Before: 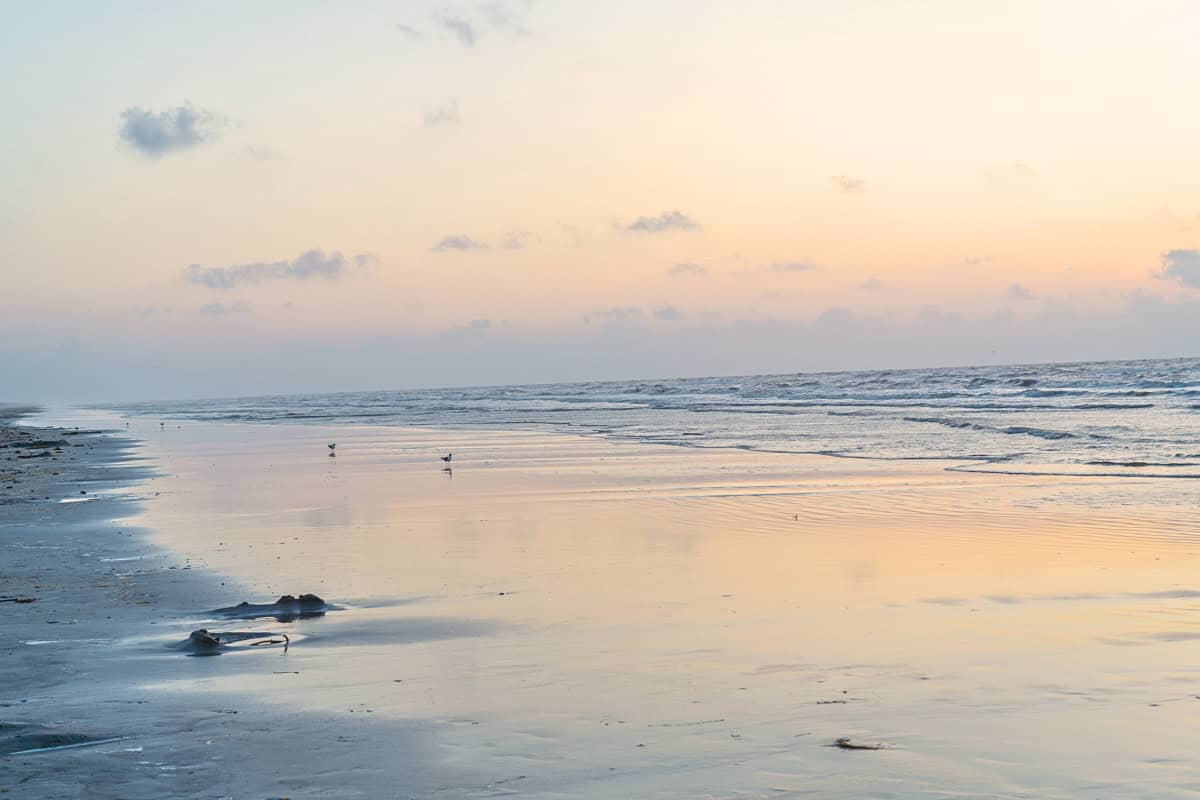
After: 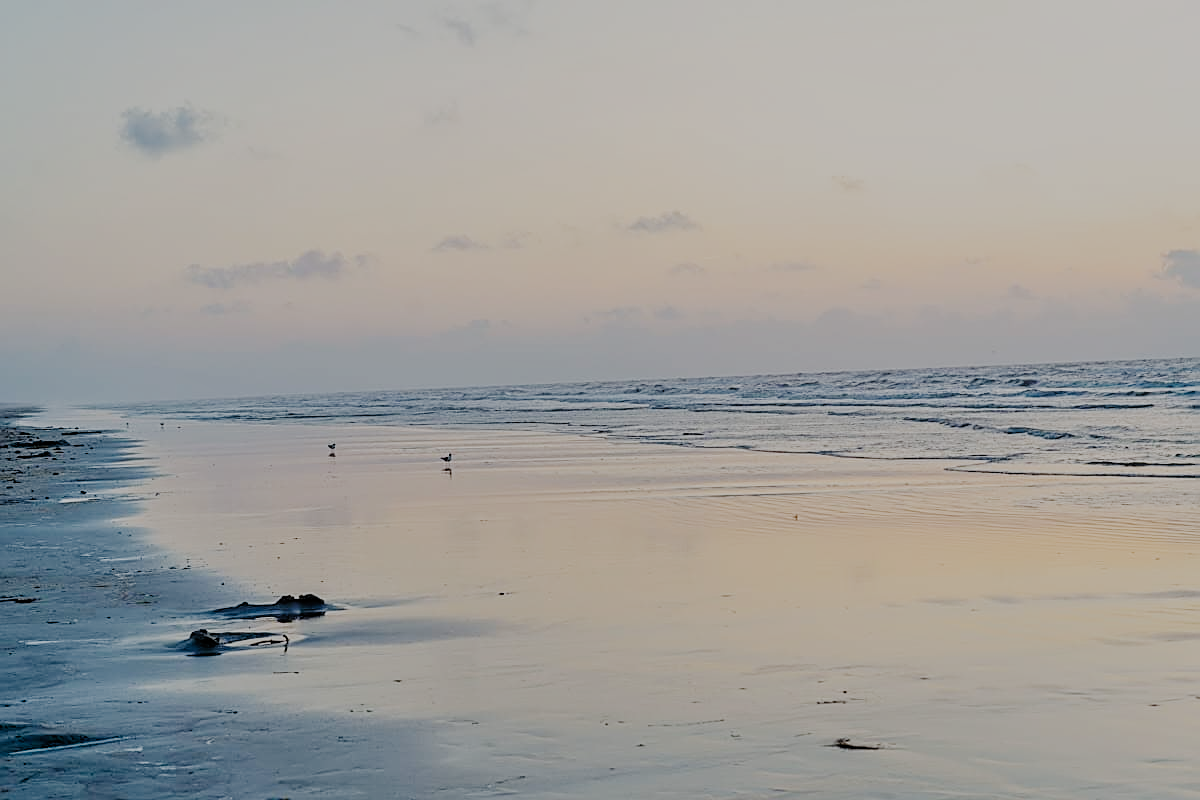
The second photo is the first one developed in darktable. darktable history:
filmic rgb: black relative exposure -4.18 EV, white relative exposure 5.12 EV, threshold 5.95 EV, hardness 2.05, contrast 1.168, preserve chrominance no, color science v5 (2021), enable highlight reconstruction true
shadows and highlights: radius 121.25, shadows 21.93, white point adjustment -9.63, highlights -13.86, soften with gaussian
sharpen: on, module defaults
